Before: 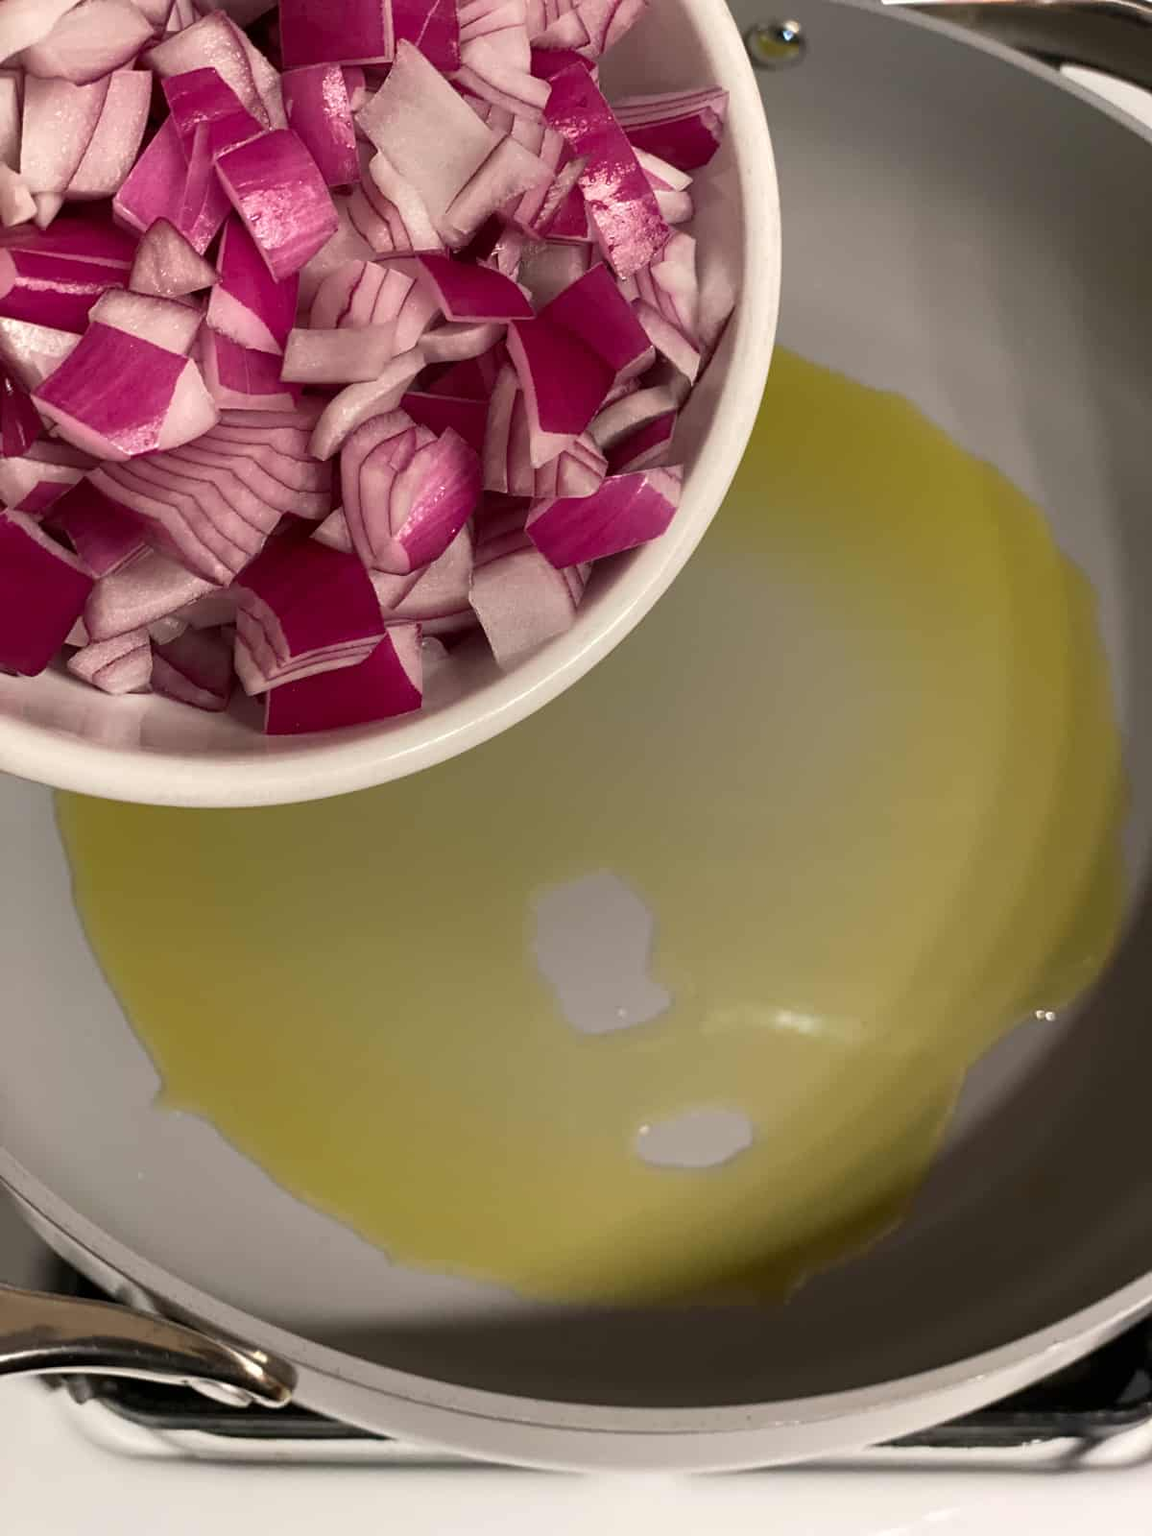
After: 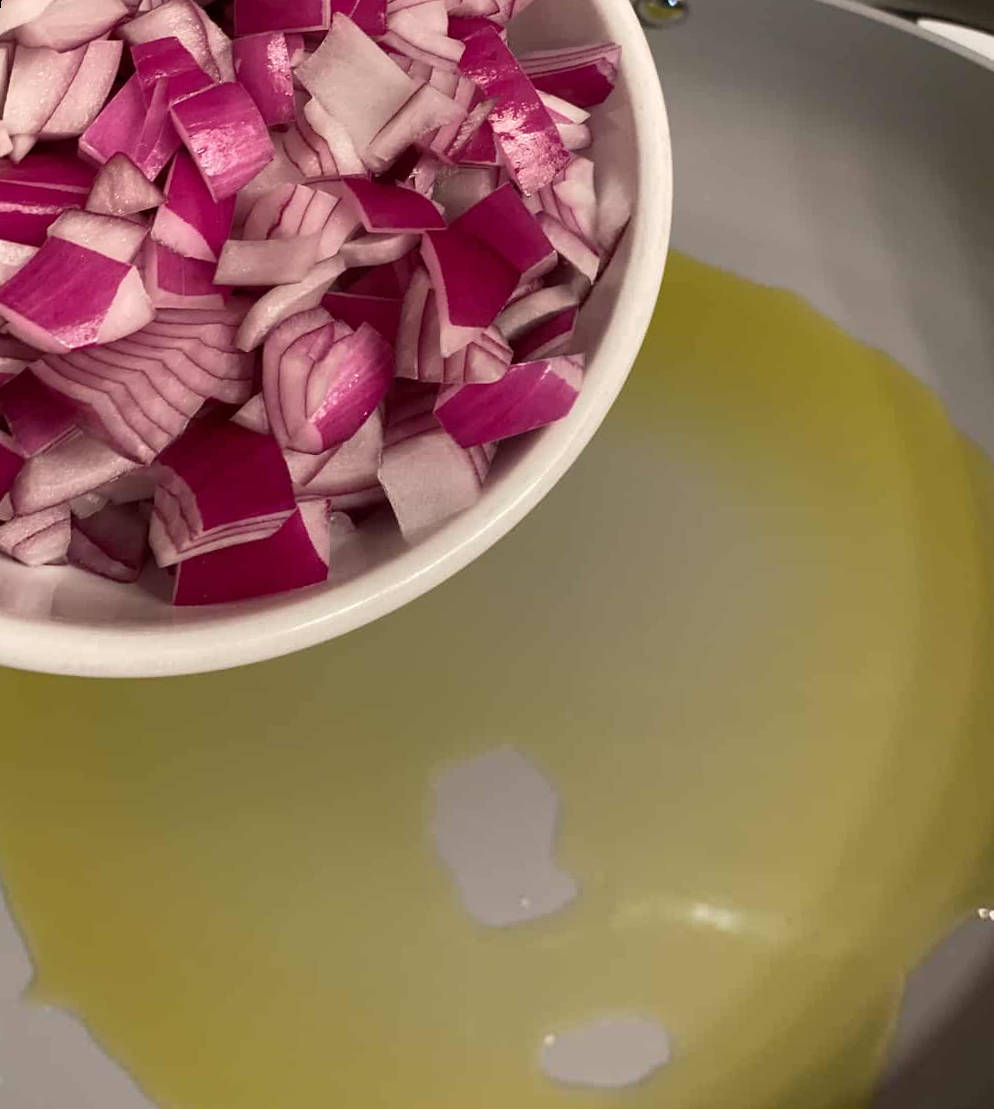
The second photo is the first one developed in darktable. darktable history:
crop: bottom 28.576%
rotate and perspective: rotation 0.72°, lens shift (vertical) -0.352, lens shift (horizontal) -0.051, crop left 0.152, crop right 0.859, crop top 0.019, crop bottom 0.964
